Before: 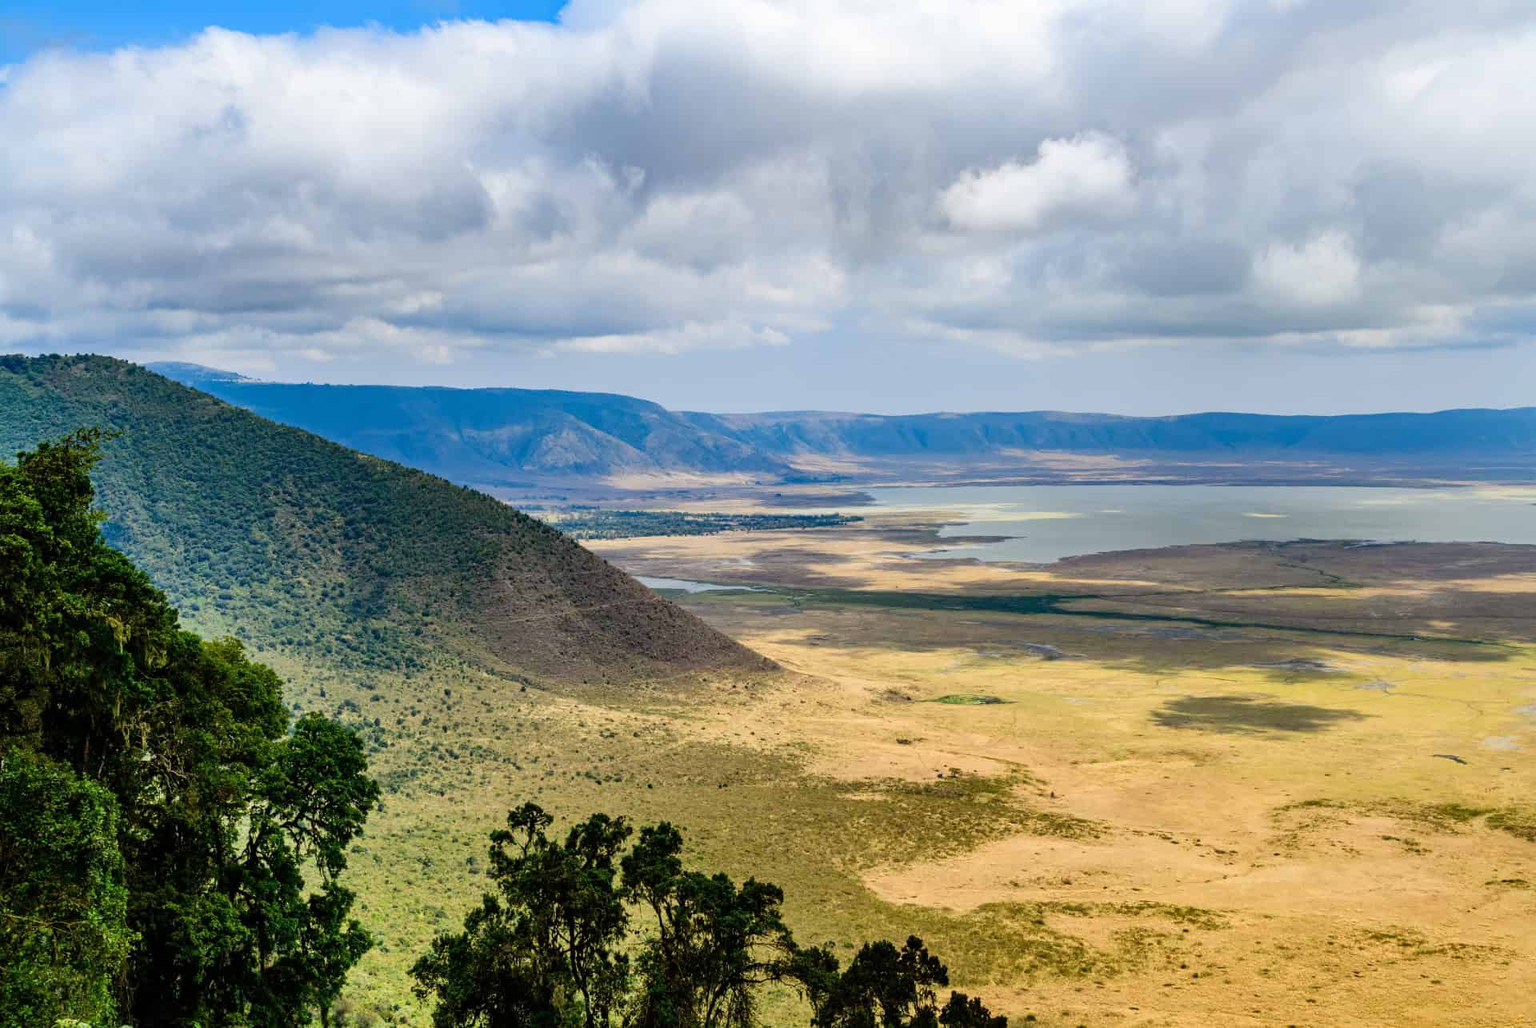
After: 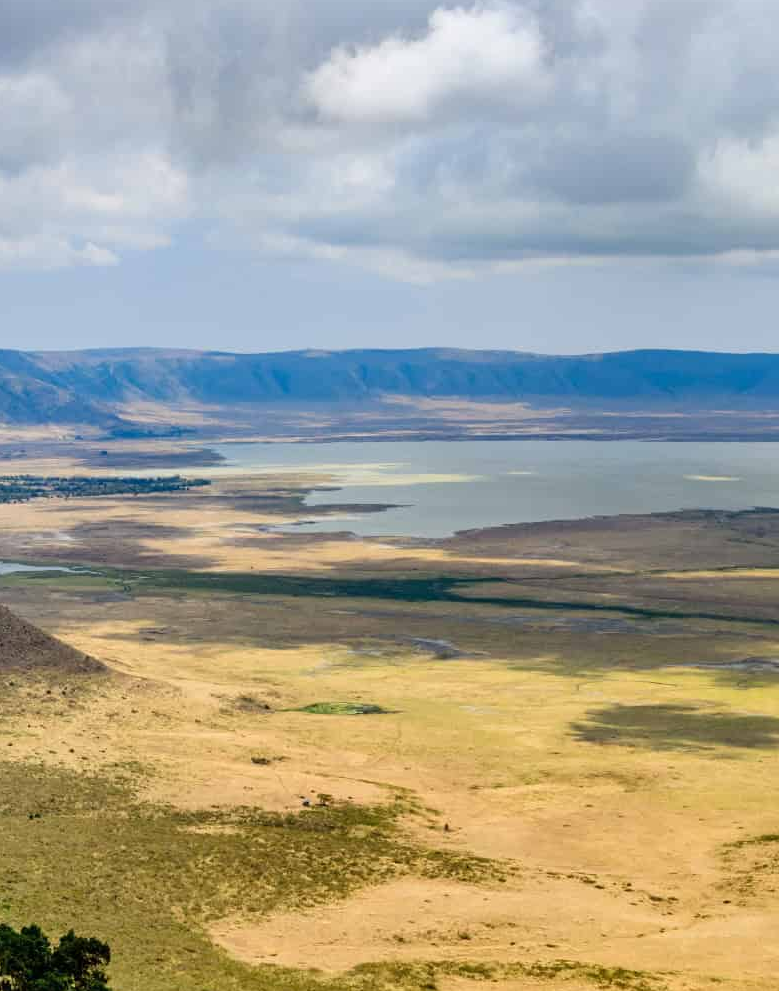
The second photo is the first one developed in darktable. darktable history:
crop: left 45.283%, top 12.945%, right 14.144%, bottom 9.911%
